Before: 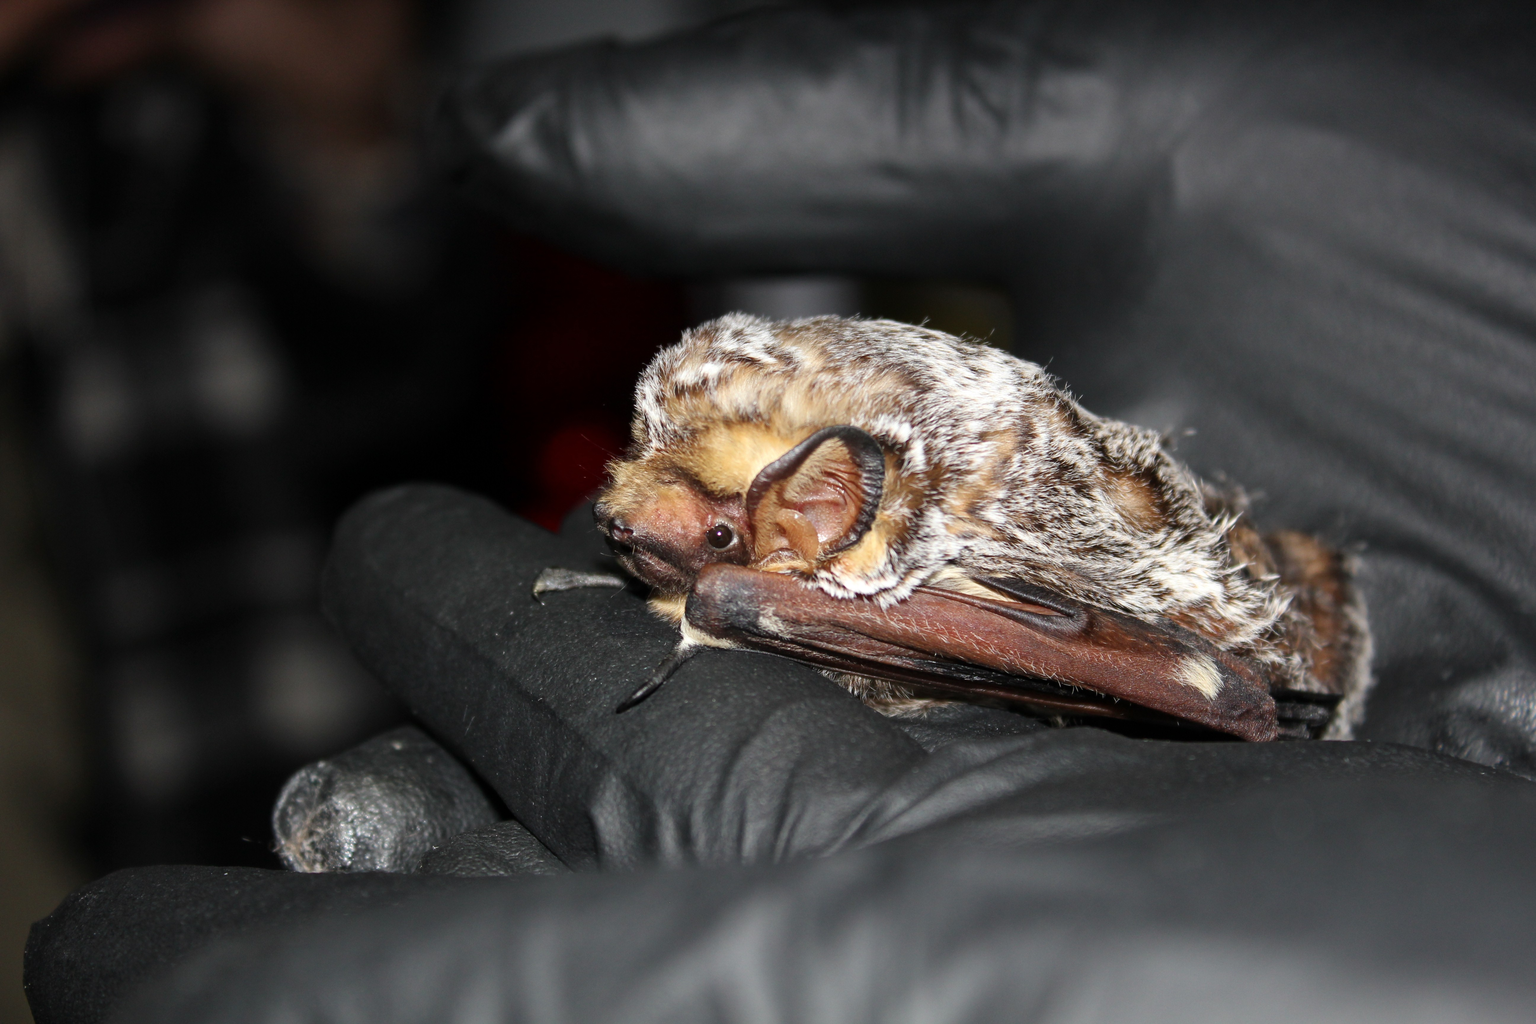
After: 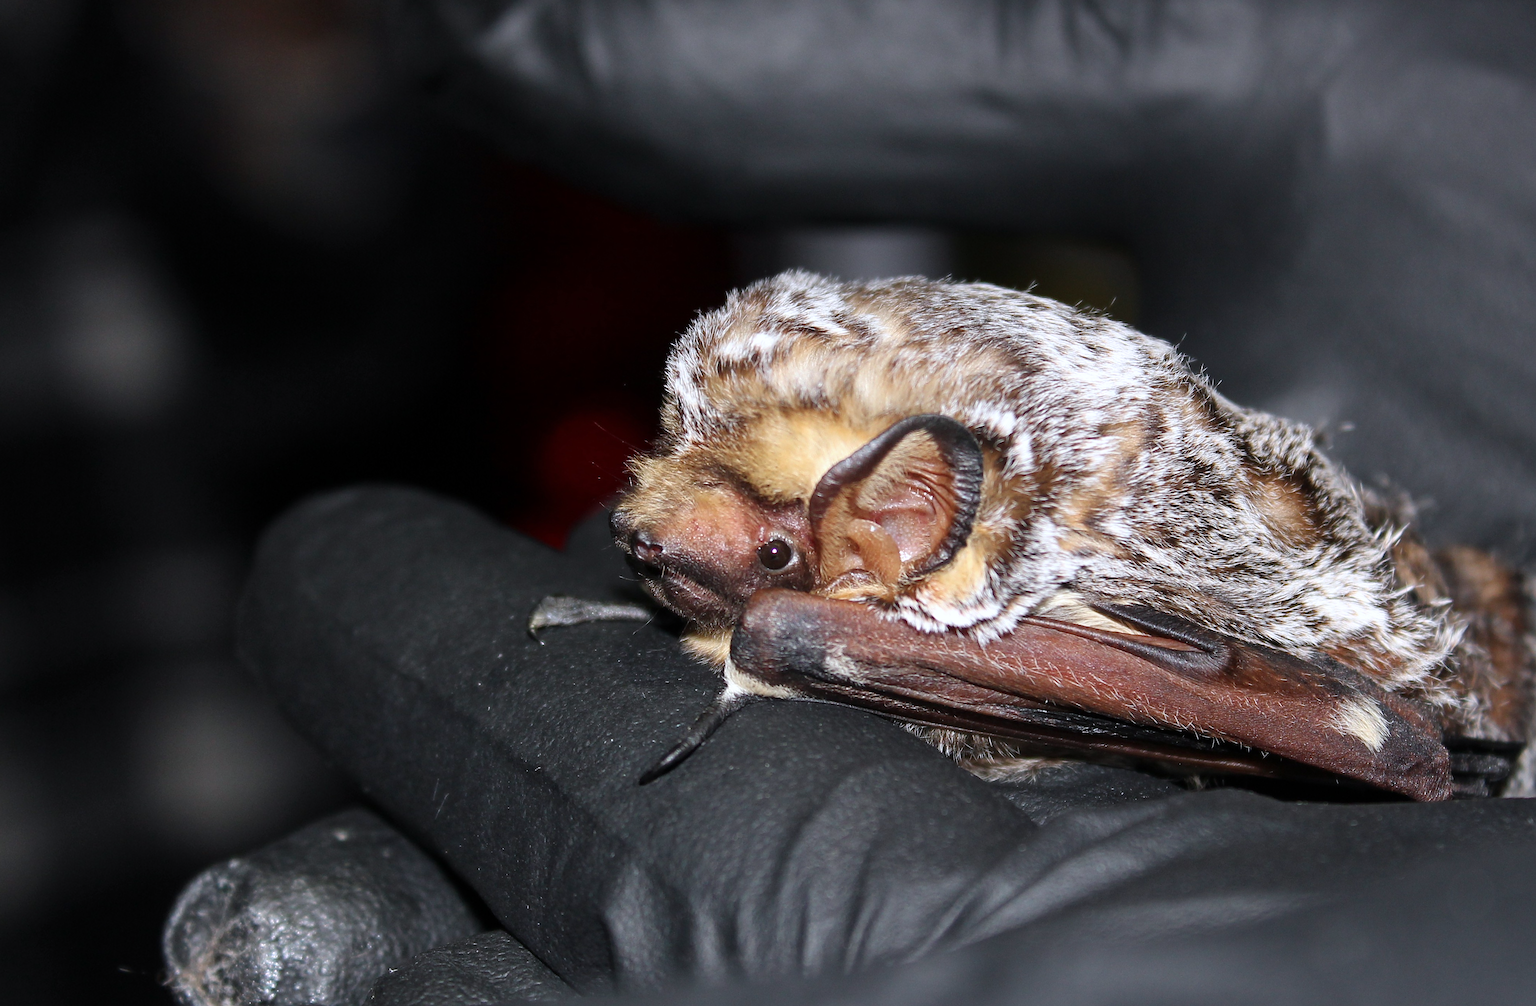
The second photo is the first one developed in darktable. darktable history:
sharpen: on, module defaults
crop: left 11.225%, top 5.381%, right 9.565%, bottom 10.314%
rotate and perspective: rotation -0.013°, lens shift (vertical) -0.027, lens shift (horizontal) 0.178, crop left 0.016, crop right 0.989, crop top 0.082, crop bottom 0.918
color calibration: illuminant as shot in camera, x 0.358, y 0.373, temperature 4628.91 K
